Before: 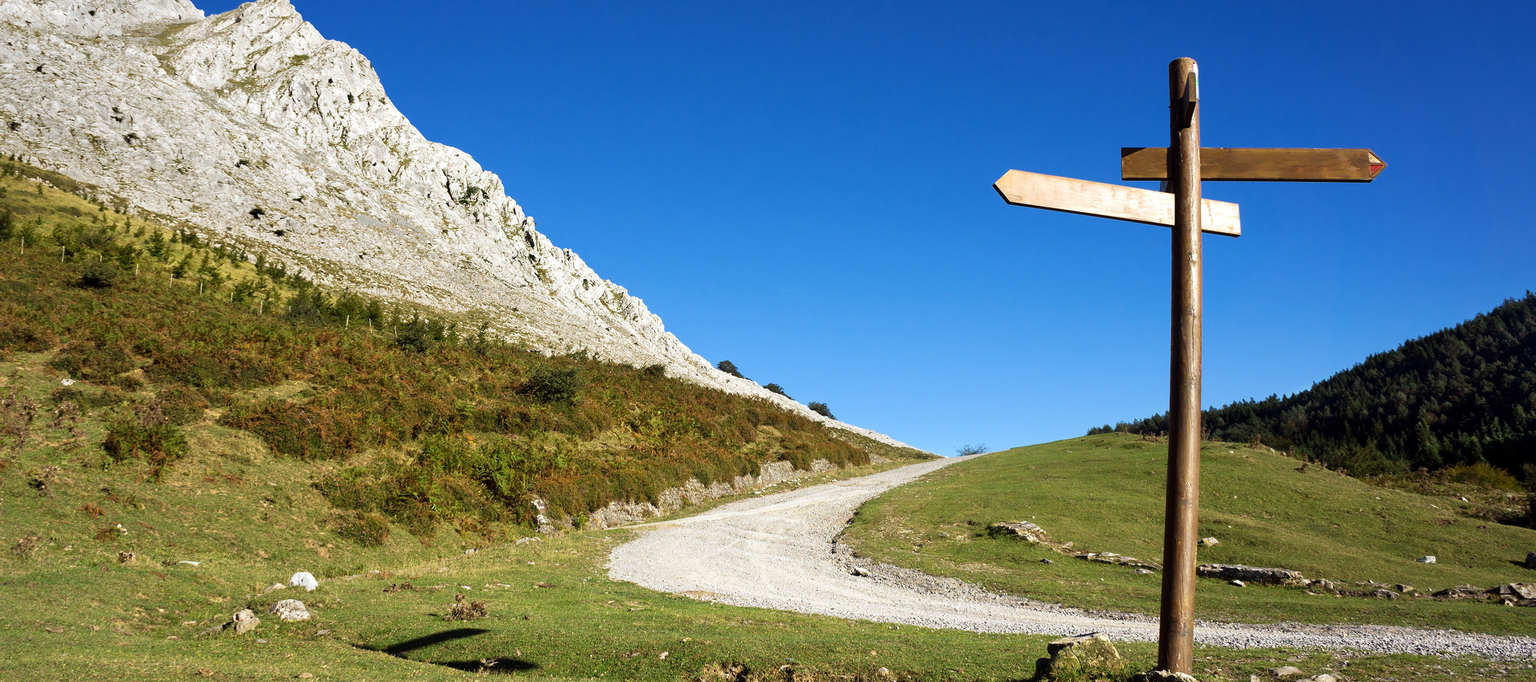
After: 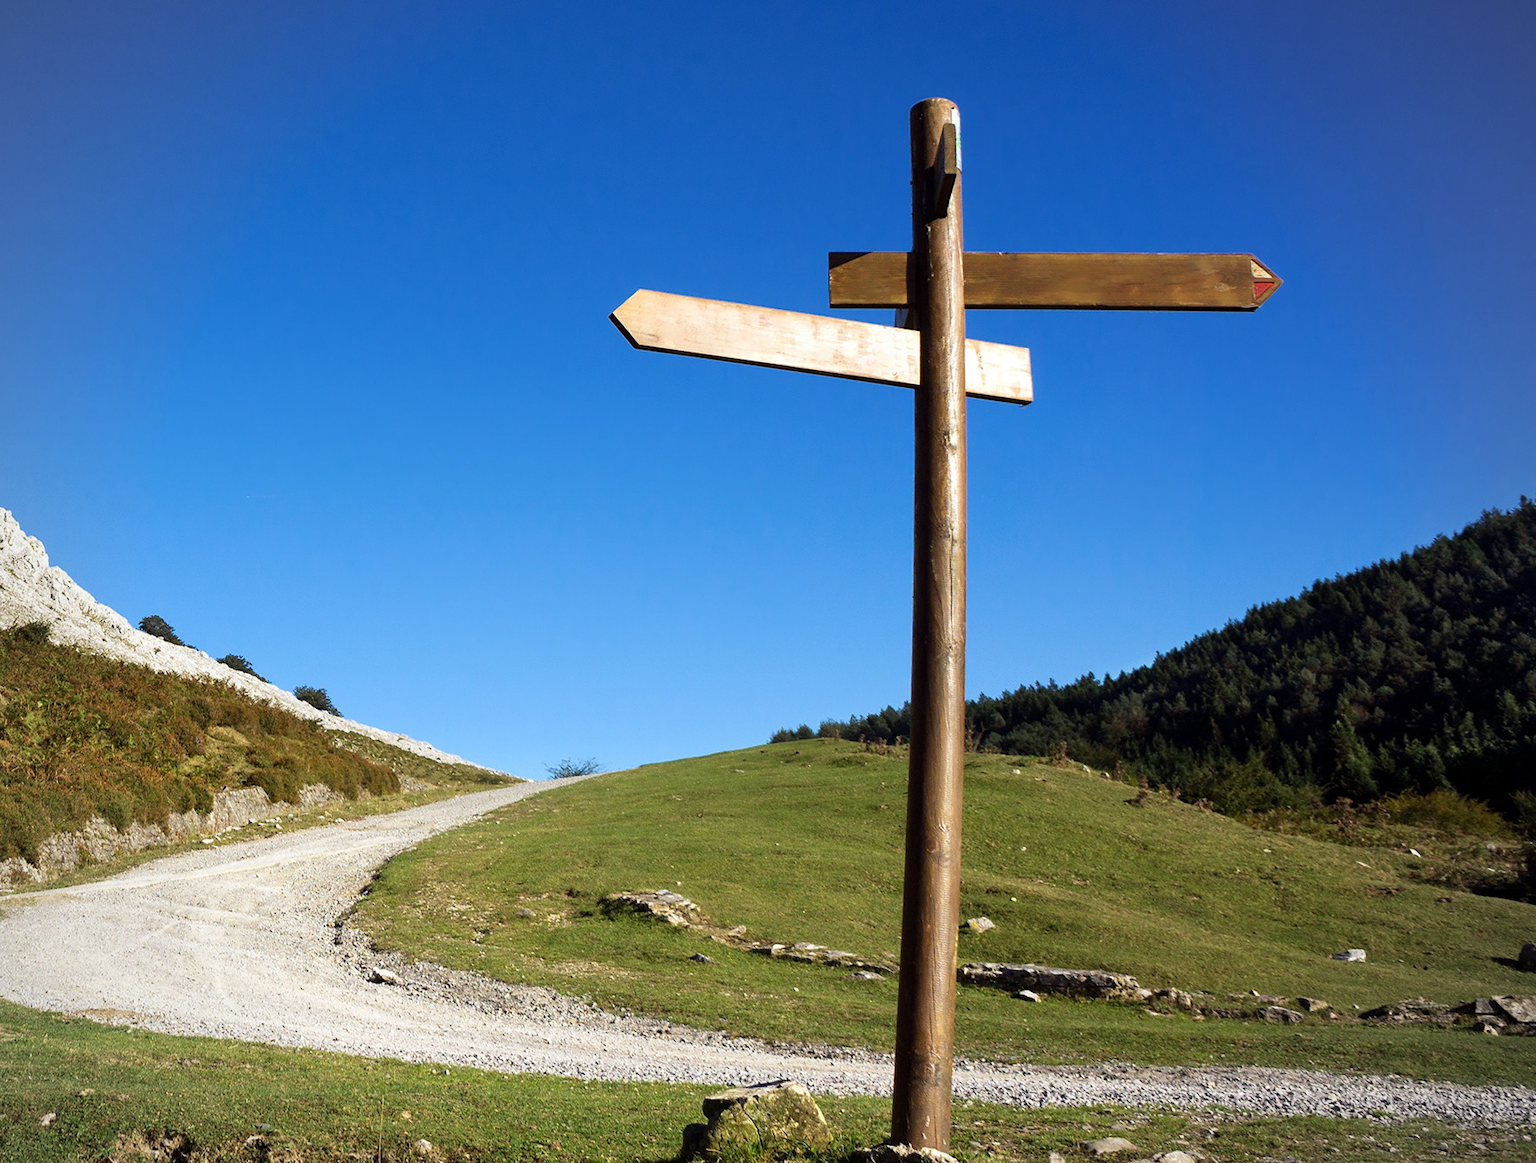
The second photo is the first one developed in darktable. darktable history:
crop: left 41.402%
vignetting: fall-off radius 81.94%
